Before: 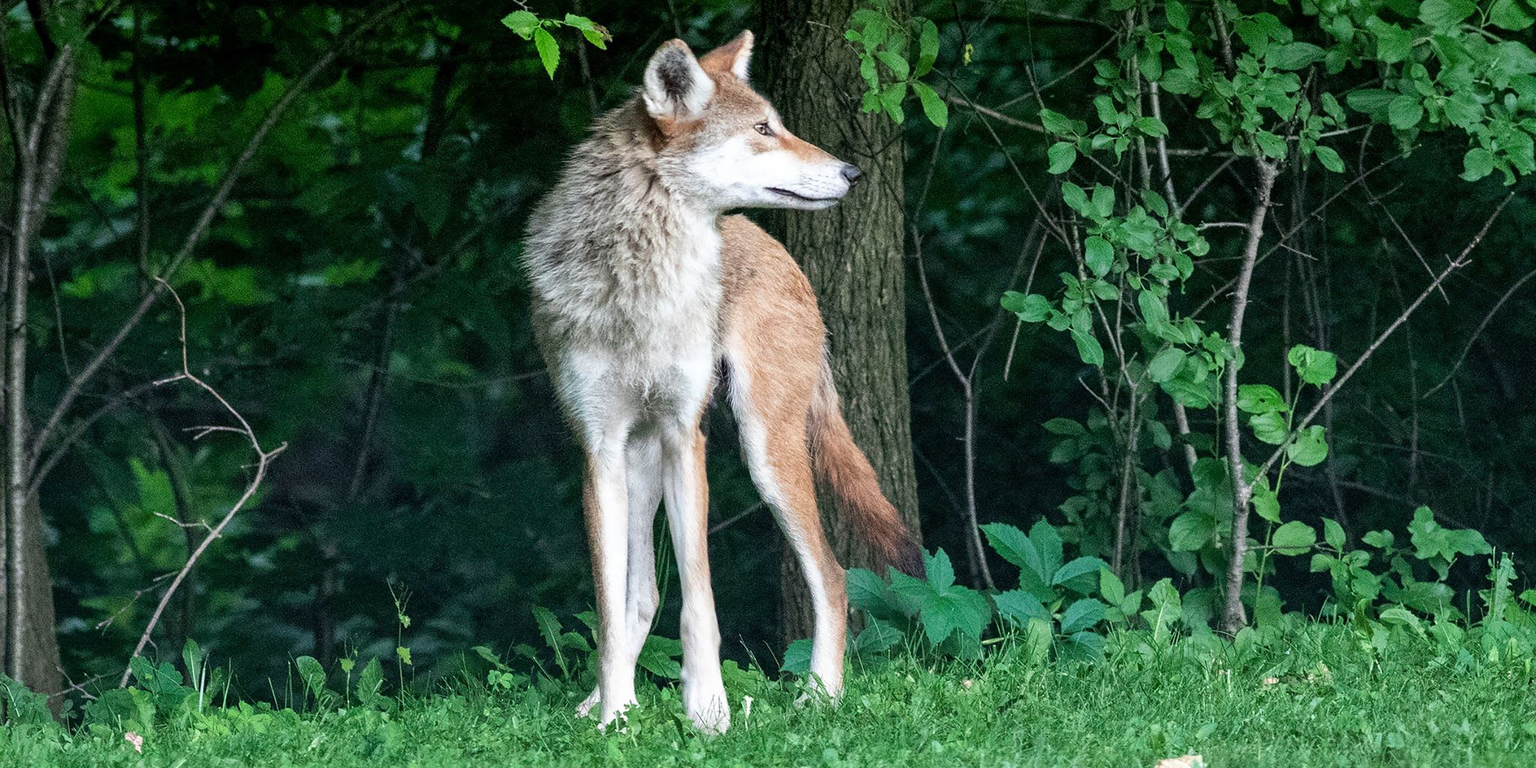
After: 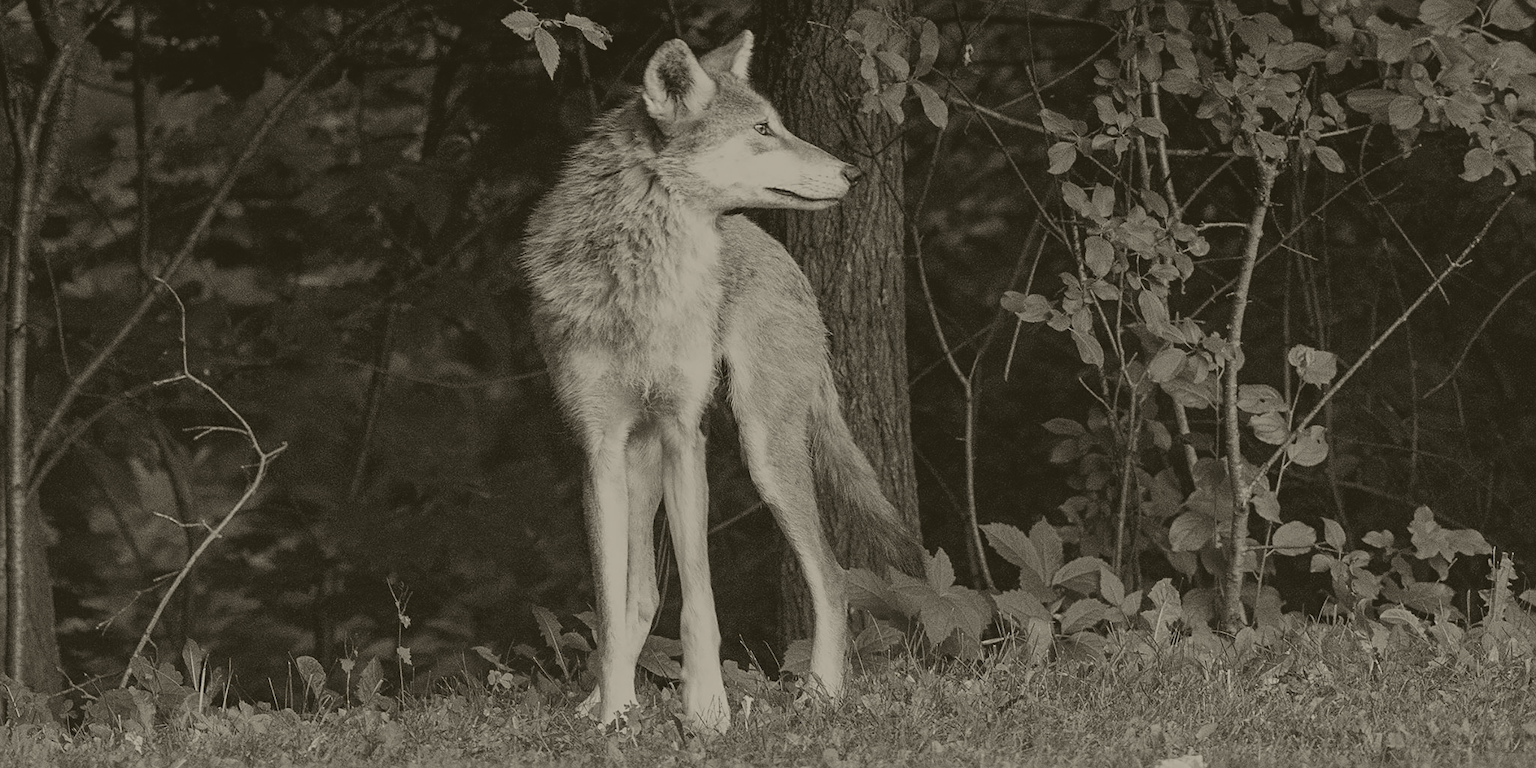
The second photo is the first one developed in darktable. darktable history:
contrast brightness saturation: contrast 0.1, saturation -0.36
colorize: hue 41.44°, saturation 22%, source mix 60%, lightness 10.61%
sharpen: radius 2.529, amount 0.323
